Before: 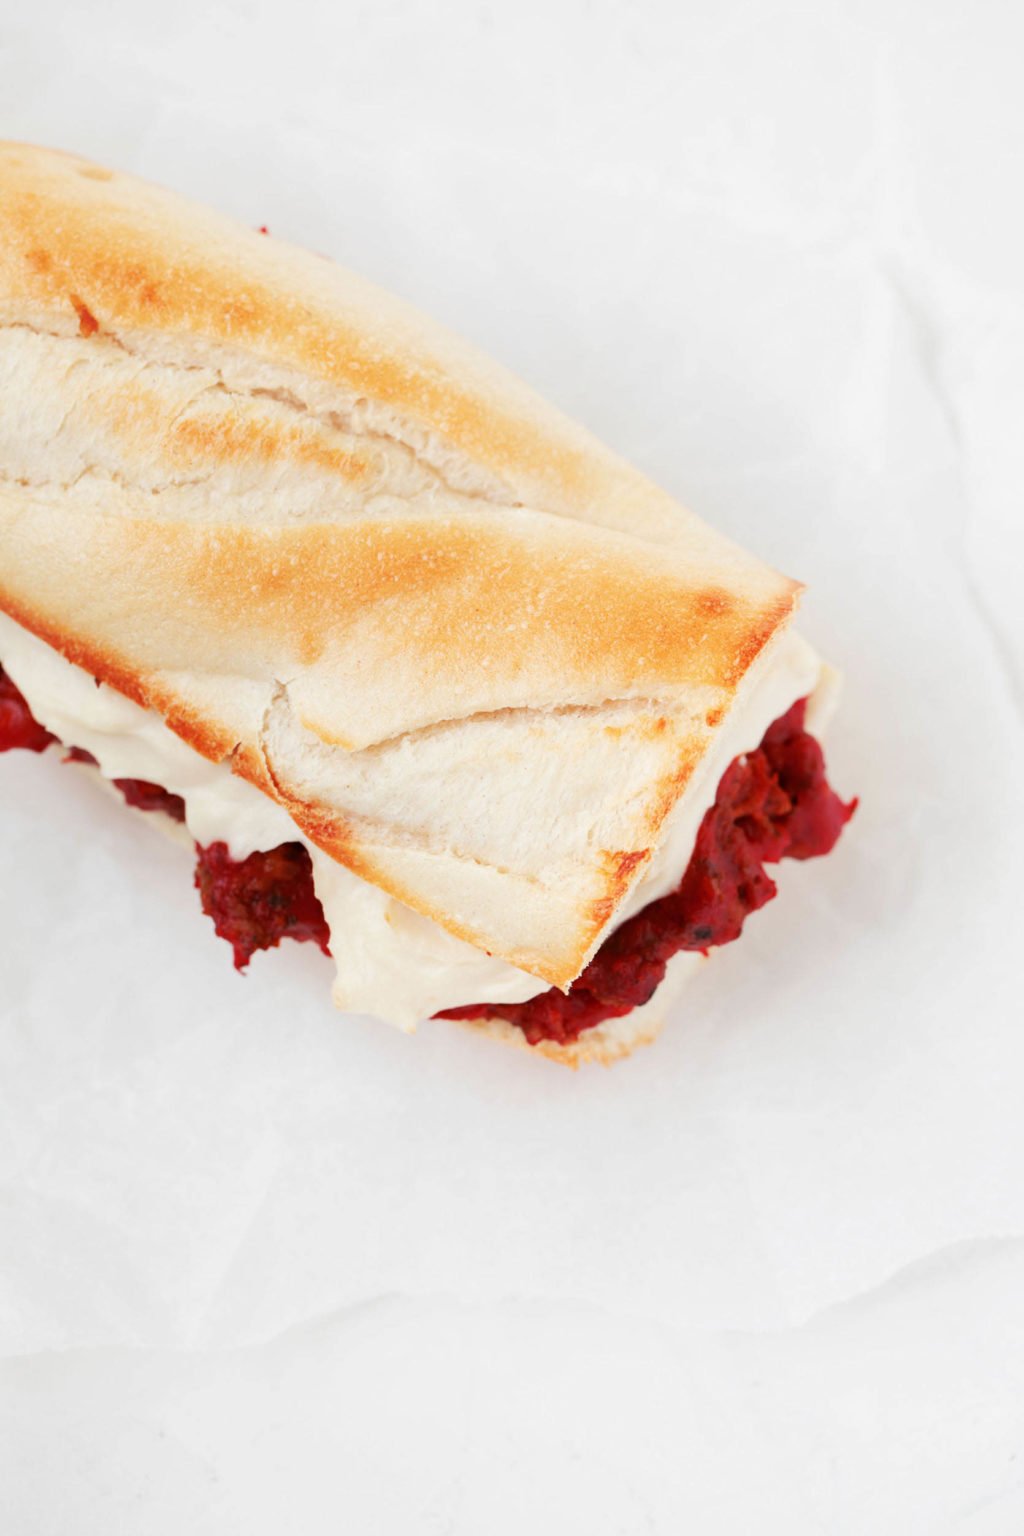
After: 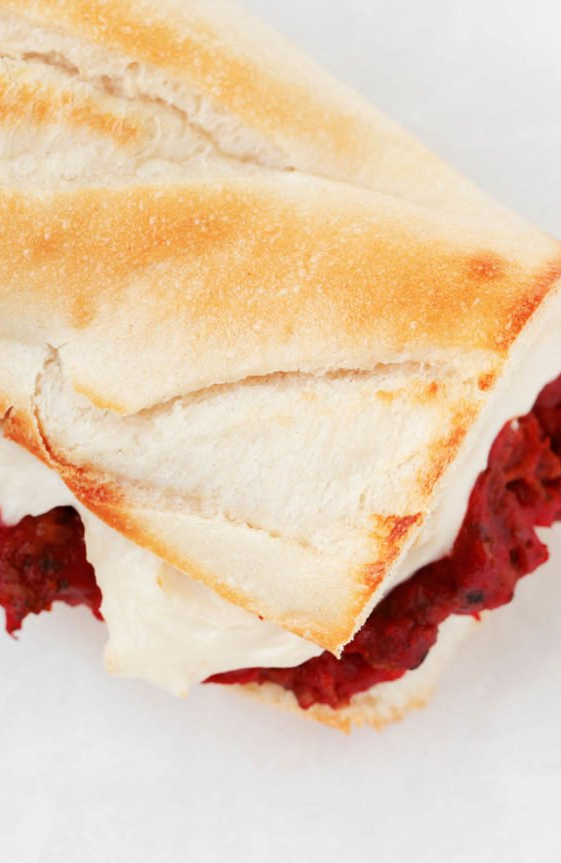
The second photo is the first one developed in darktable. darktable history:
crop and rotate: left 22.288%, top 21.879%, right 22.858%, bottom 21.917%
